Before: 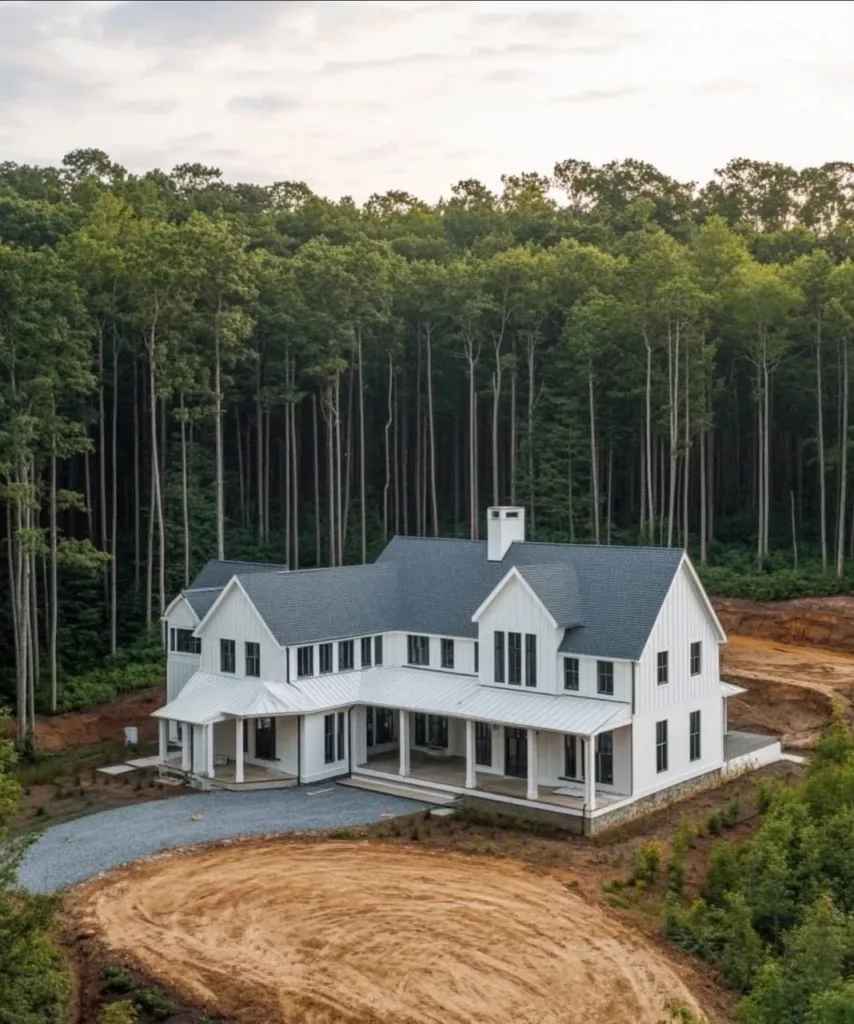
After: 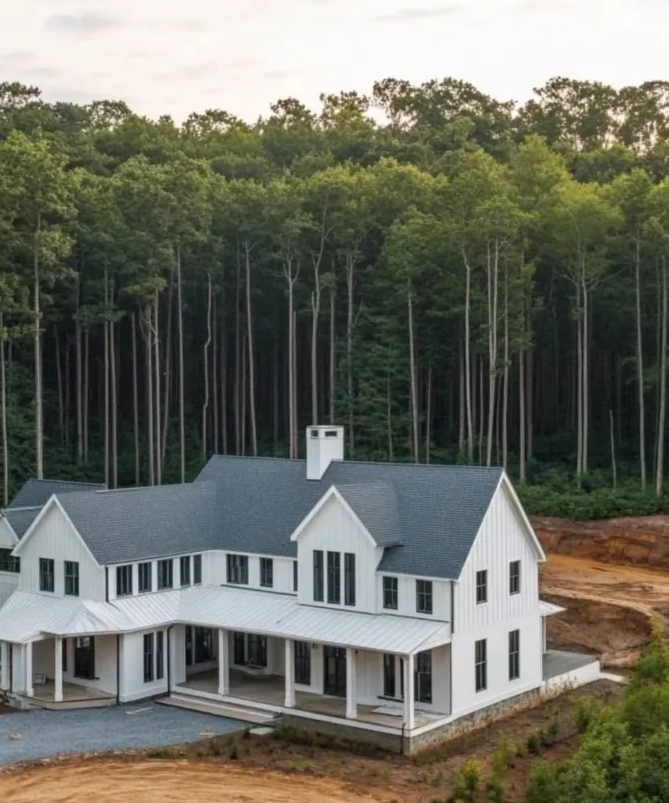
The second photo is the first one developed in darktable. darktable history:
crop and rotate: left 21.213%, top 7.931%, right 0.336%, bottom 13.559%
